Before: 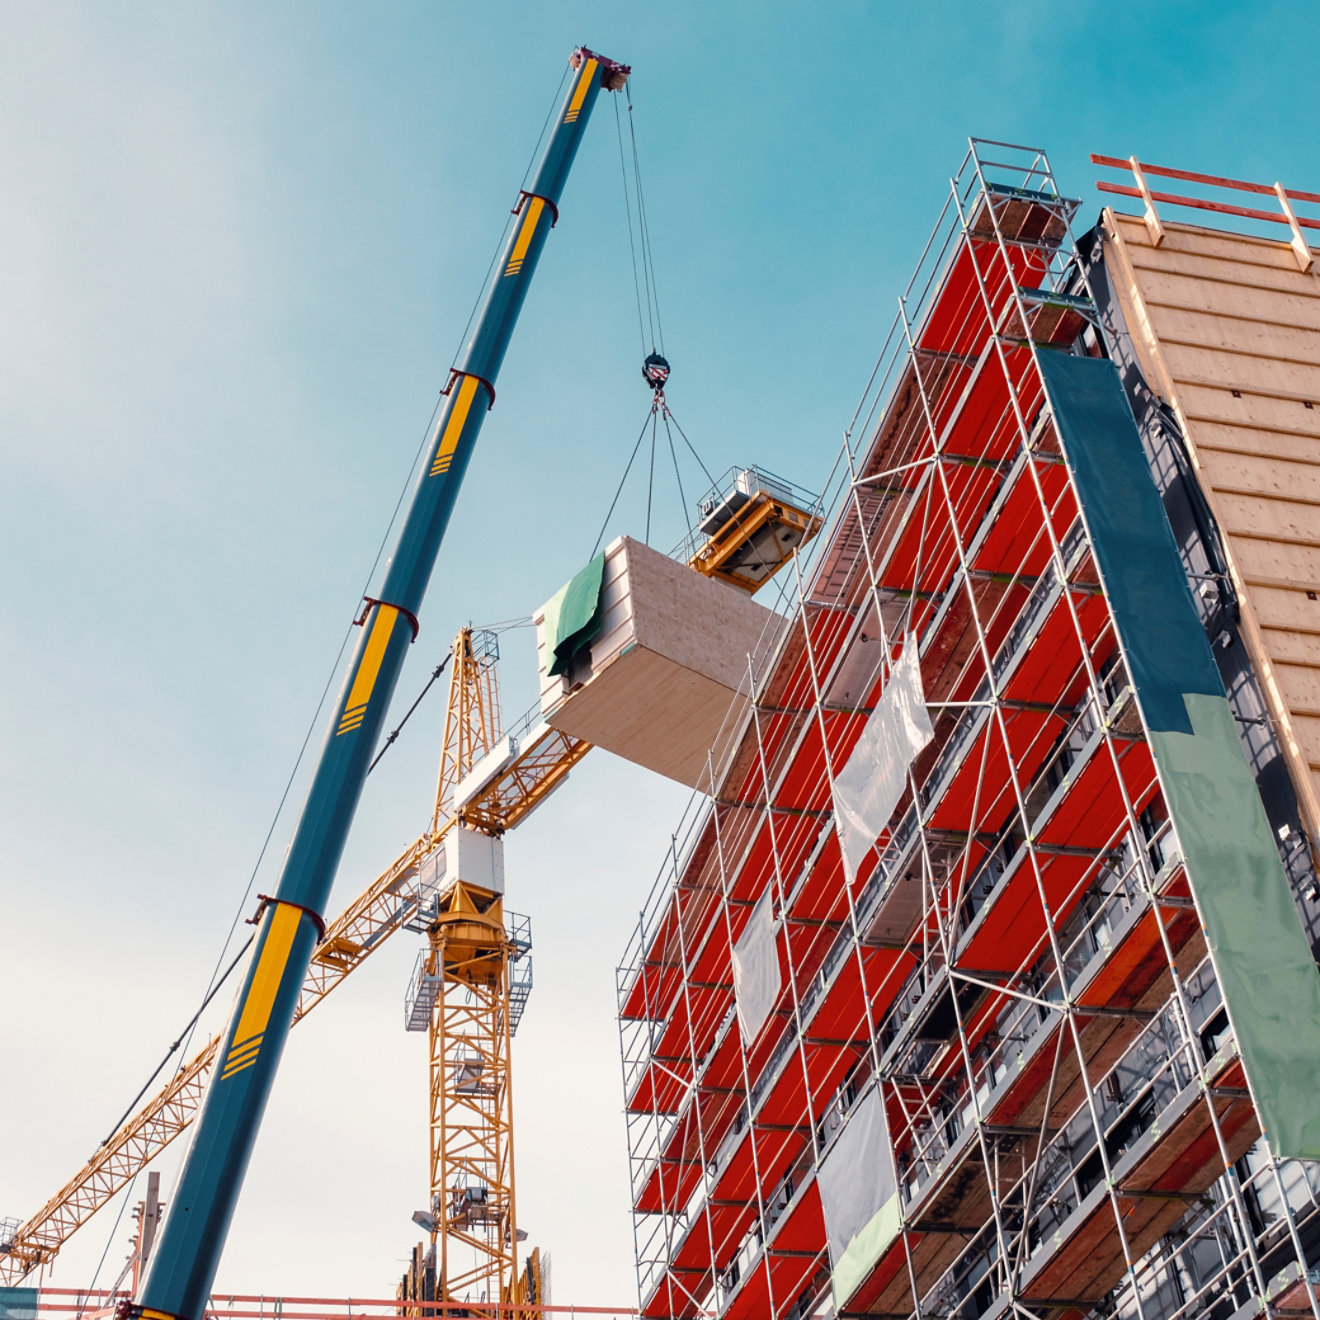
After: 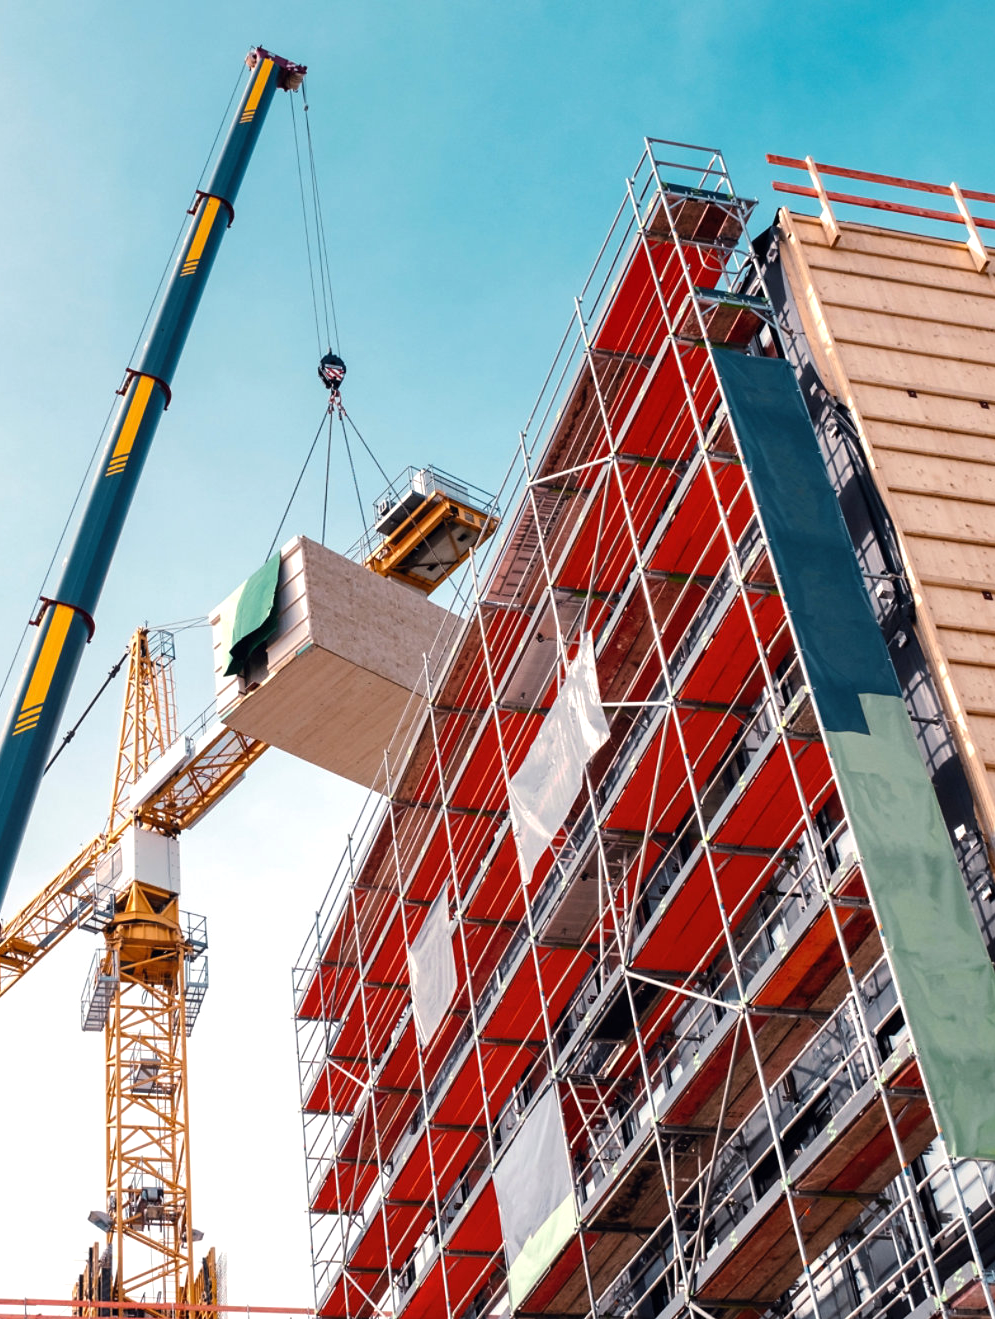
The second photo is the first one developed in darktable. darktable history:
tone equalizer: -8 EV -0.417 EV, -7 EV -0.389 EV, -6 EV -0.333 EV, -5 EV -0.222 EV, -3 EV 0.222 EV, -2 EV 0.333 EV, -1 EV 0.389 EV, +0 EV 0.417 EV, edges refinement/feathering 500, mask exposure compensation -1.57 EV, preserve details no
crop and rotate: left 24.6%
